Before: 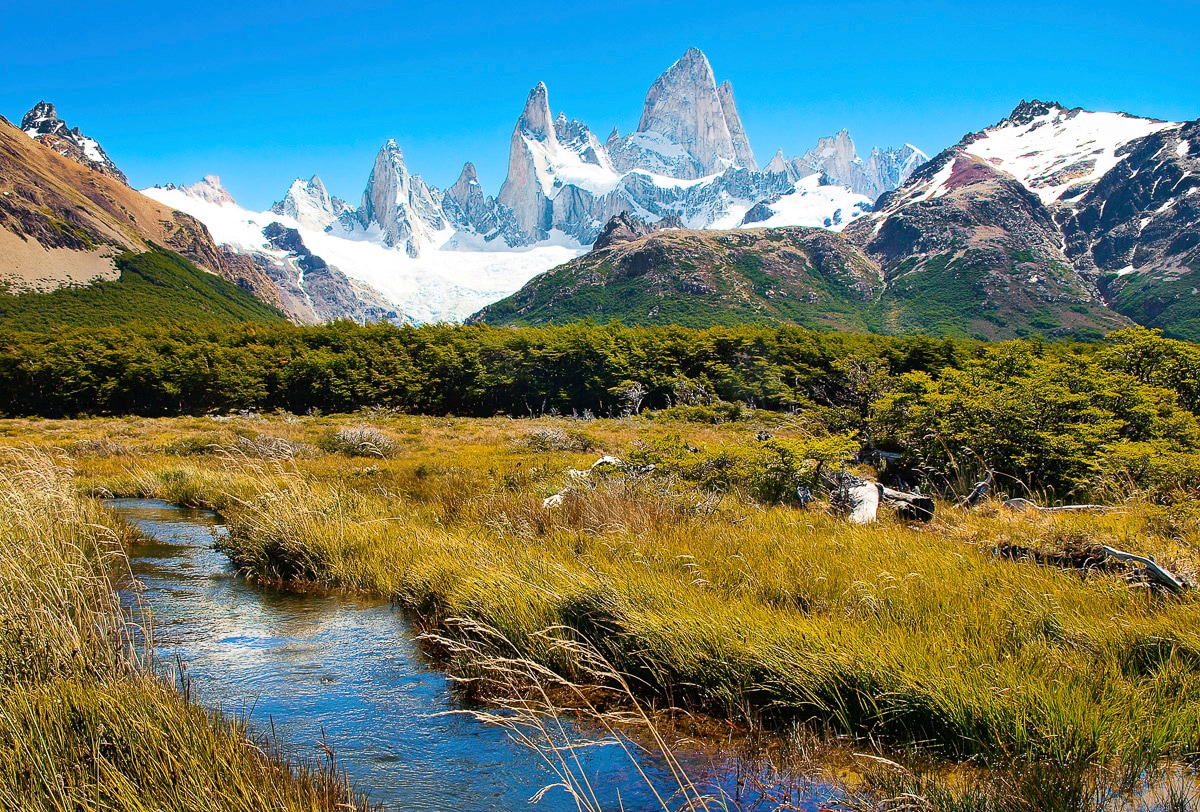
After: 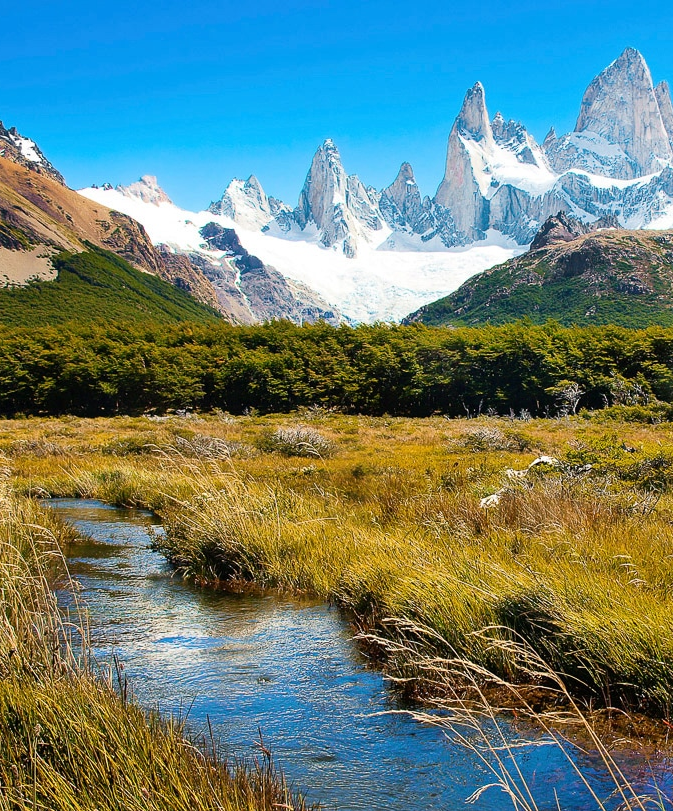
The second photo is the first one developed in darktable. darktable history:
crop: left 5.278%, right 38.623%
